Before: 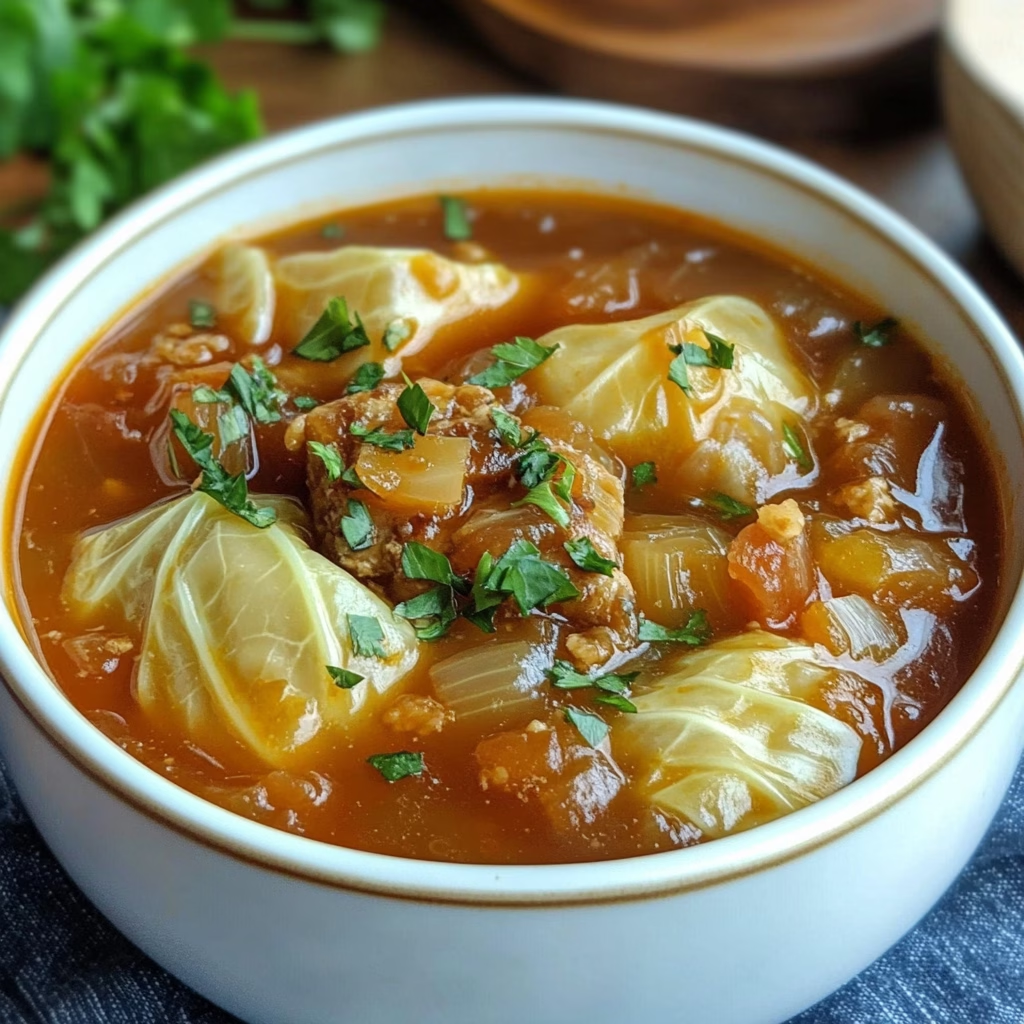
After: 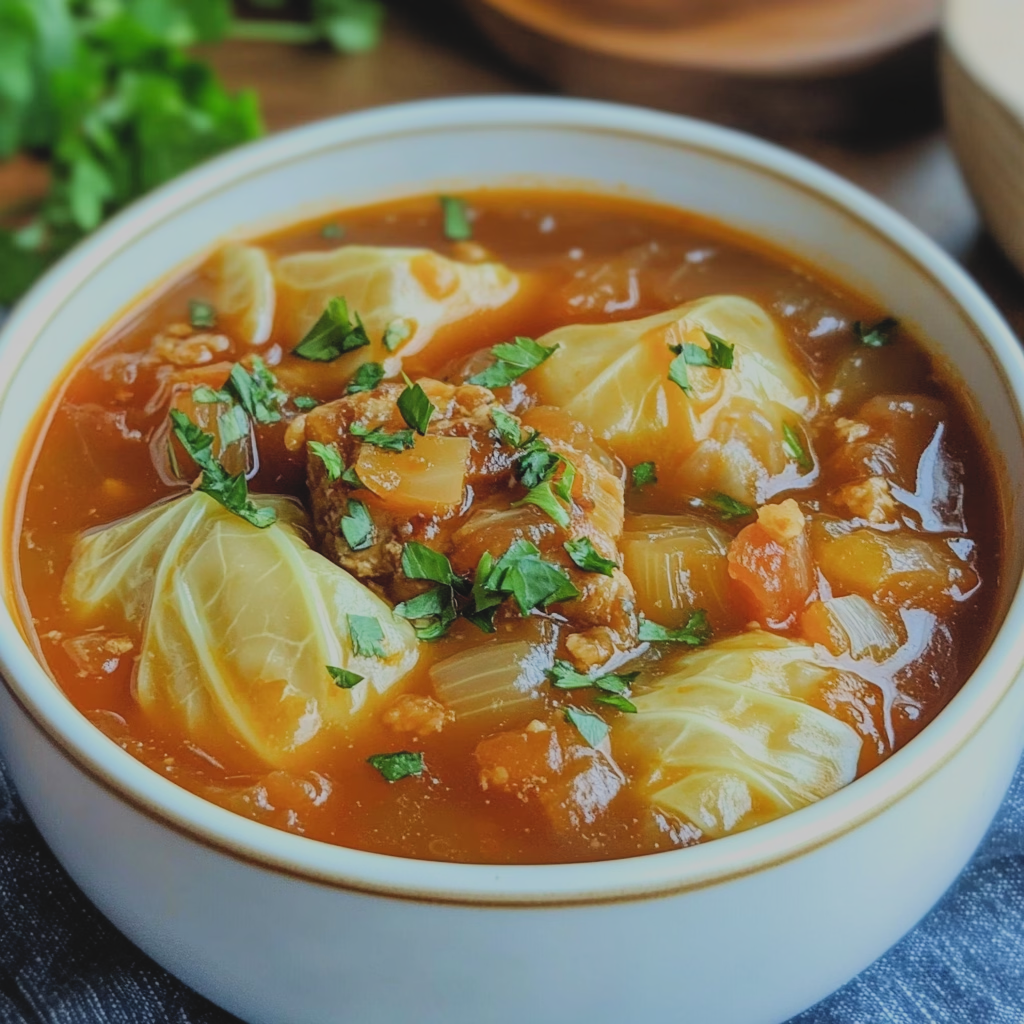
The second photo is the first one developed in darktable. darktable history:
contrast brightness saturation: contrast -0.096, brightness 0.043, saturation 0.084
filmic rgb: black relative exposure -8.57 EV, white relative exposure 5.55 EV, hardness 3.36, contrast 1.018, color science v5 (2021), contrast in shadows safe, contrast in highlights safe
